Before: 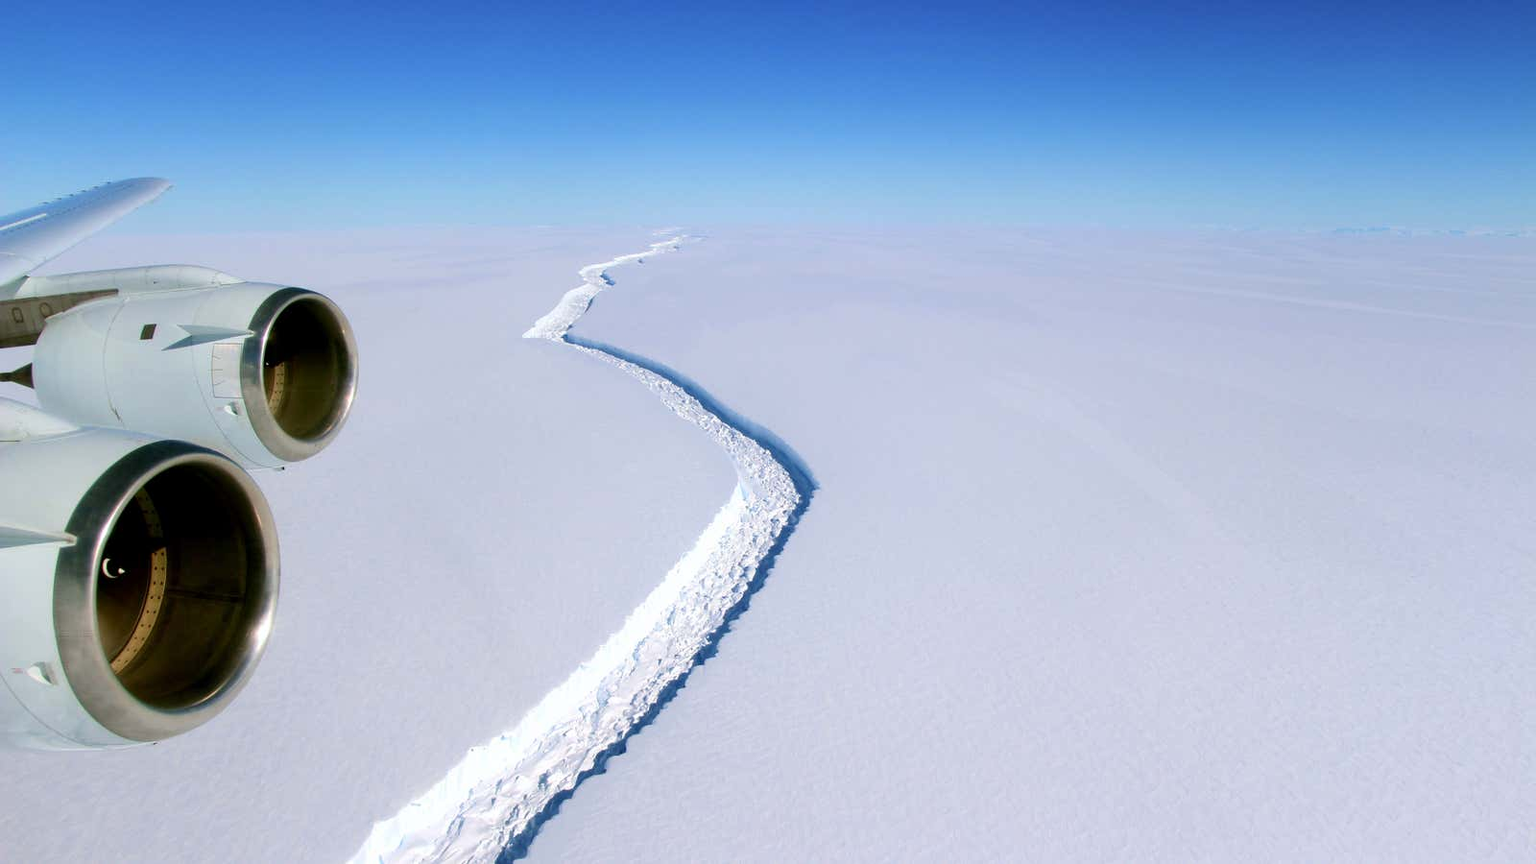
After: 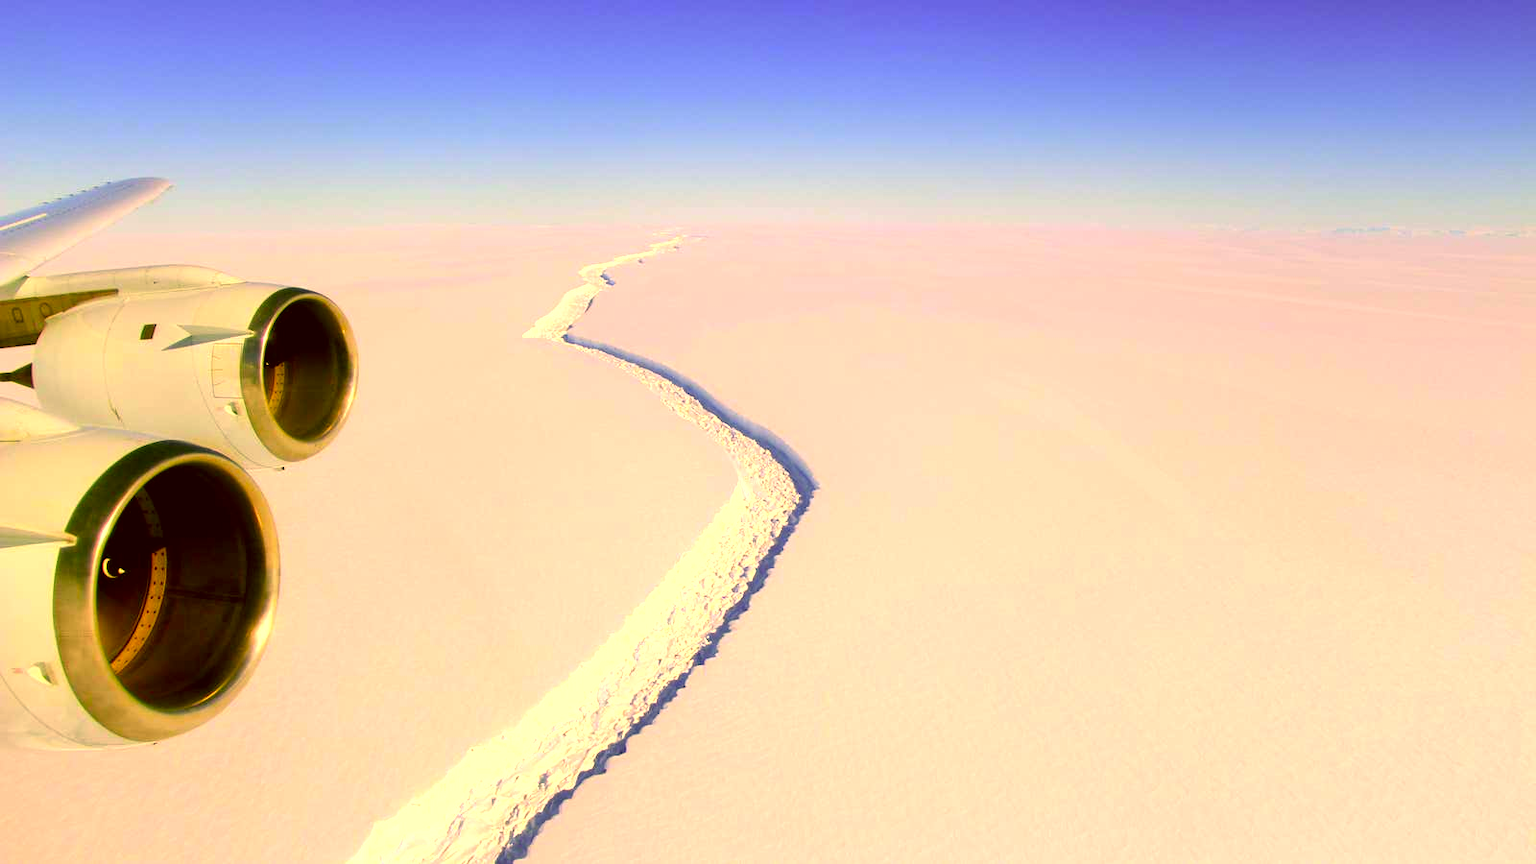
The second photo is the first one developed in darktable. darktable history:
color correction: highlights a* 10.44, highlights b* 30.04, shadows a* 2.73, shadows b* 17.51, saturation 1.72
exposure: black level correction 0, exposure 0.5 EV, compensate exposure bias true, compensate highlight preservation false
